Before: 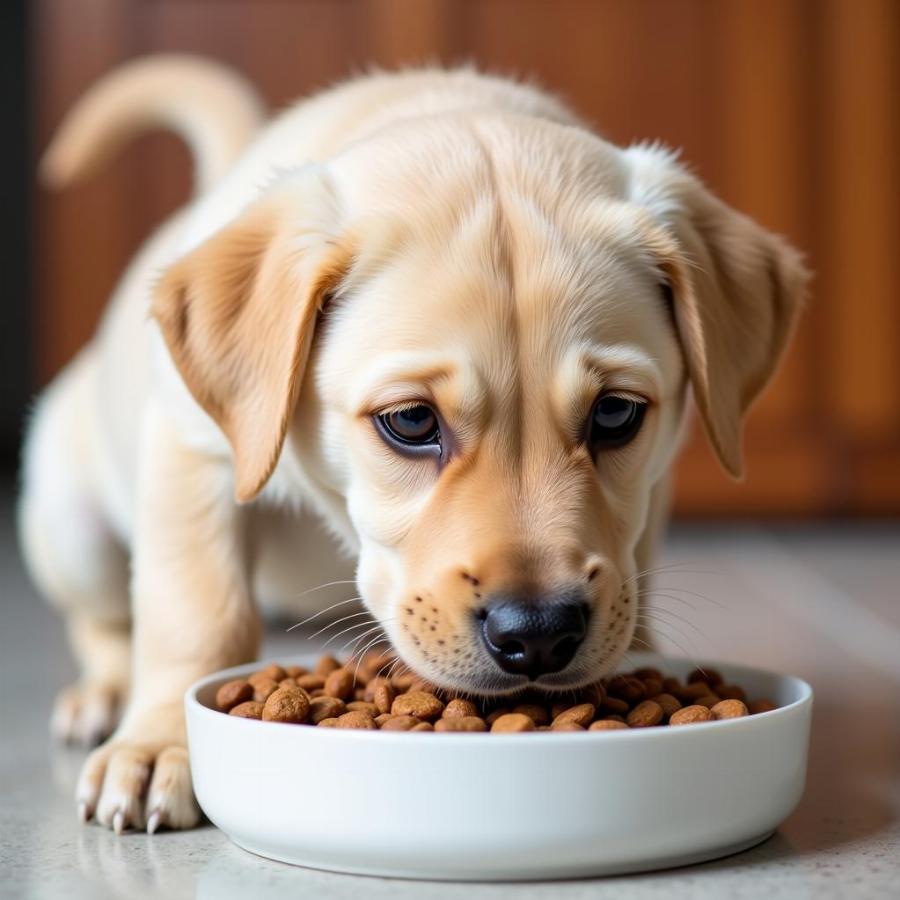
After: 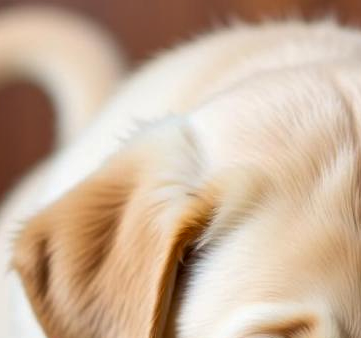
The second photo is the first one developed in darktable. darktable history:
crop: left 15.551%, top 5.436%, right 44.247%, bottom 56.977%
shadows and highlights: shadows 60.25, soften with gaussian
